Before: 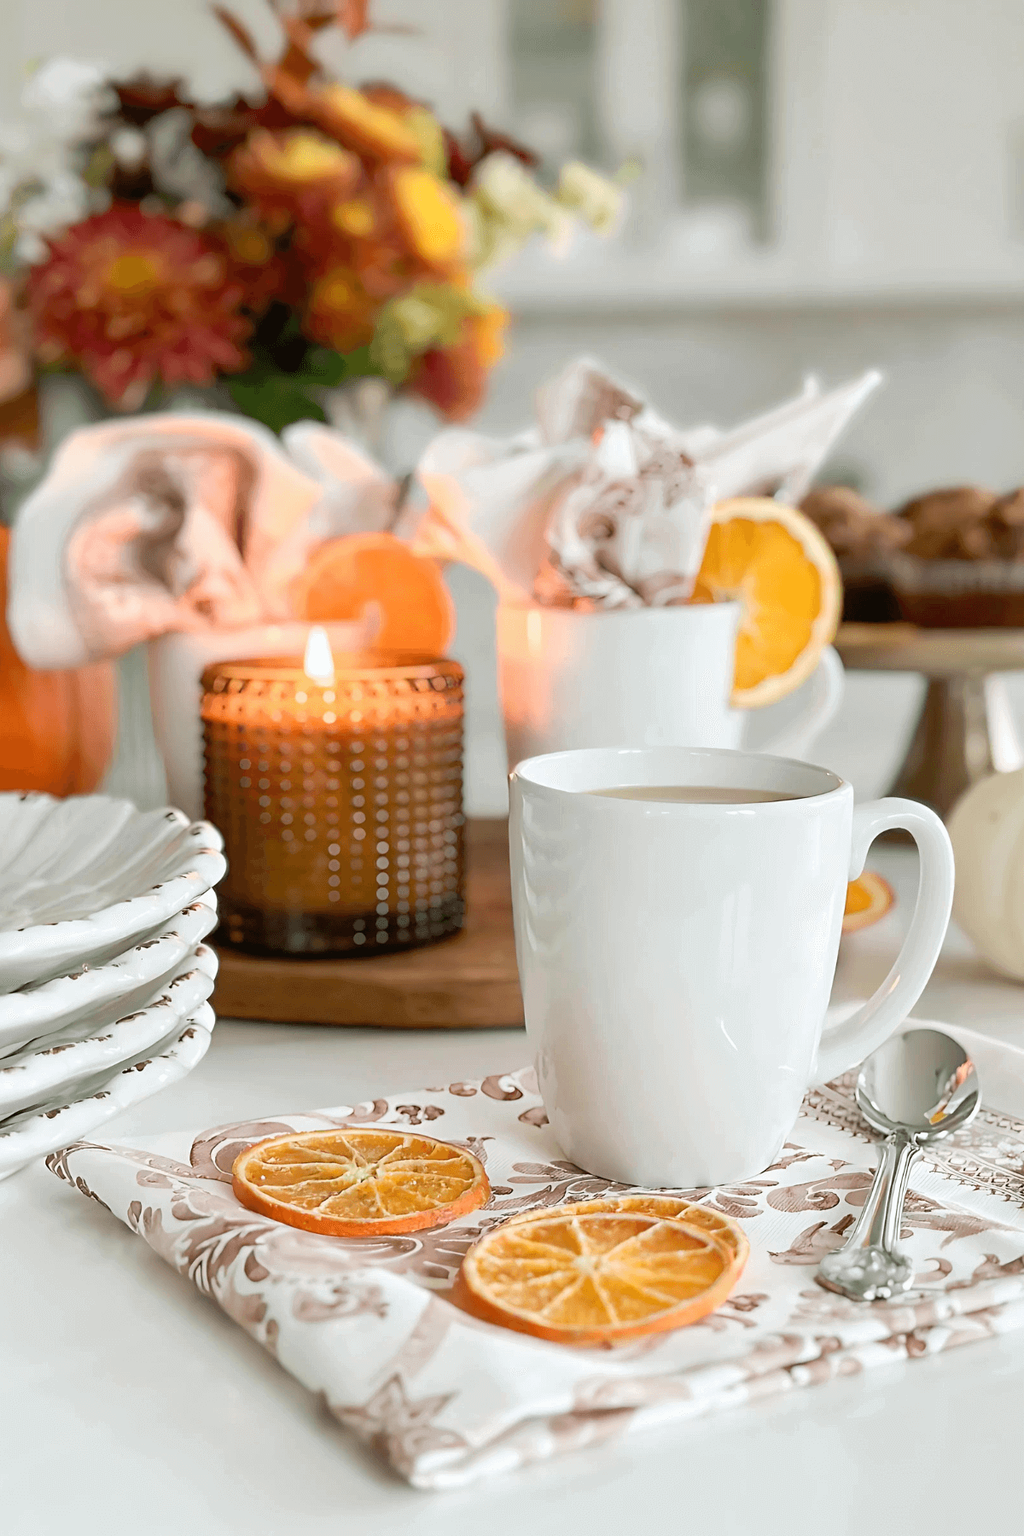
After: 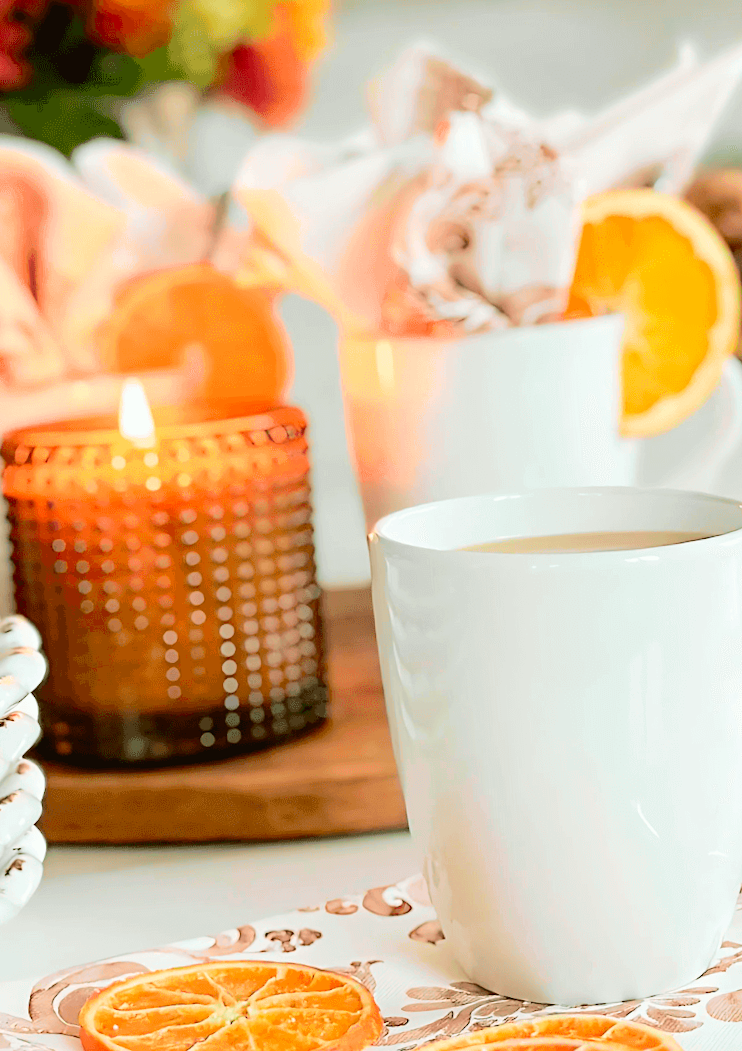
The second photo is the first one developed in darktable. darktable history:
rotate and perspective: rotation -4.25°, automatic cropping off
tone curve: curves: ch0 [(0, 0) (0.131, 0.135) (0.288, 0.372) (0.451, 0.608) (0.612, 0.739) (0.736, 0.832) (1, 1)]; ch1 [(0, 0) (0.392, 0.398) (0.487, 0.471) (0.496, 0.493) (0.519, 0.531) (0.557, 0.591) (0.581, 0.639) (0.622, 0.711) (1, 1)]; ch2 [(0, 0) (0.388, 0.344) (0.438, 0.425) (0.476, 0.482) (0.502, 0.508) (0.524, 0.531) (0.538, 0.58) (0.58, 0.621) (0.613, 0.679) (0.655, 0.738) (1, 1)], color space Lab, independent channels, preserve colors none
white balance: emerald 1
crop and rotate: left 22.13%, top 22.054%, right 22.026%, bottom 22.102%
